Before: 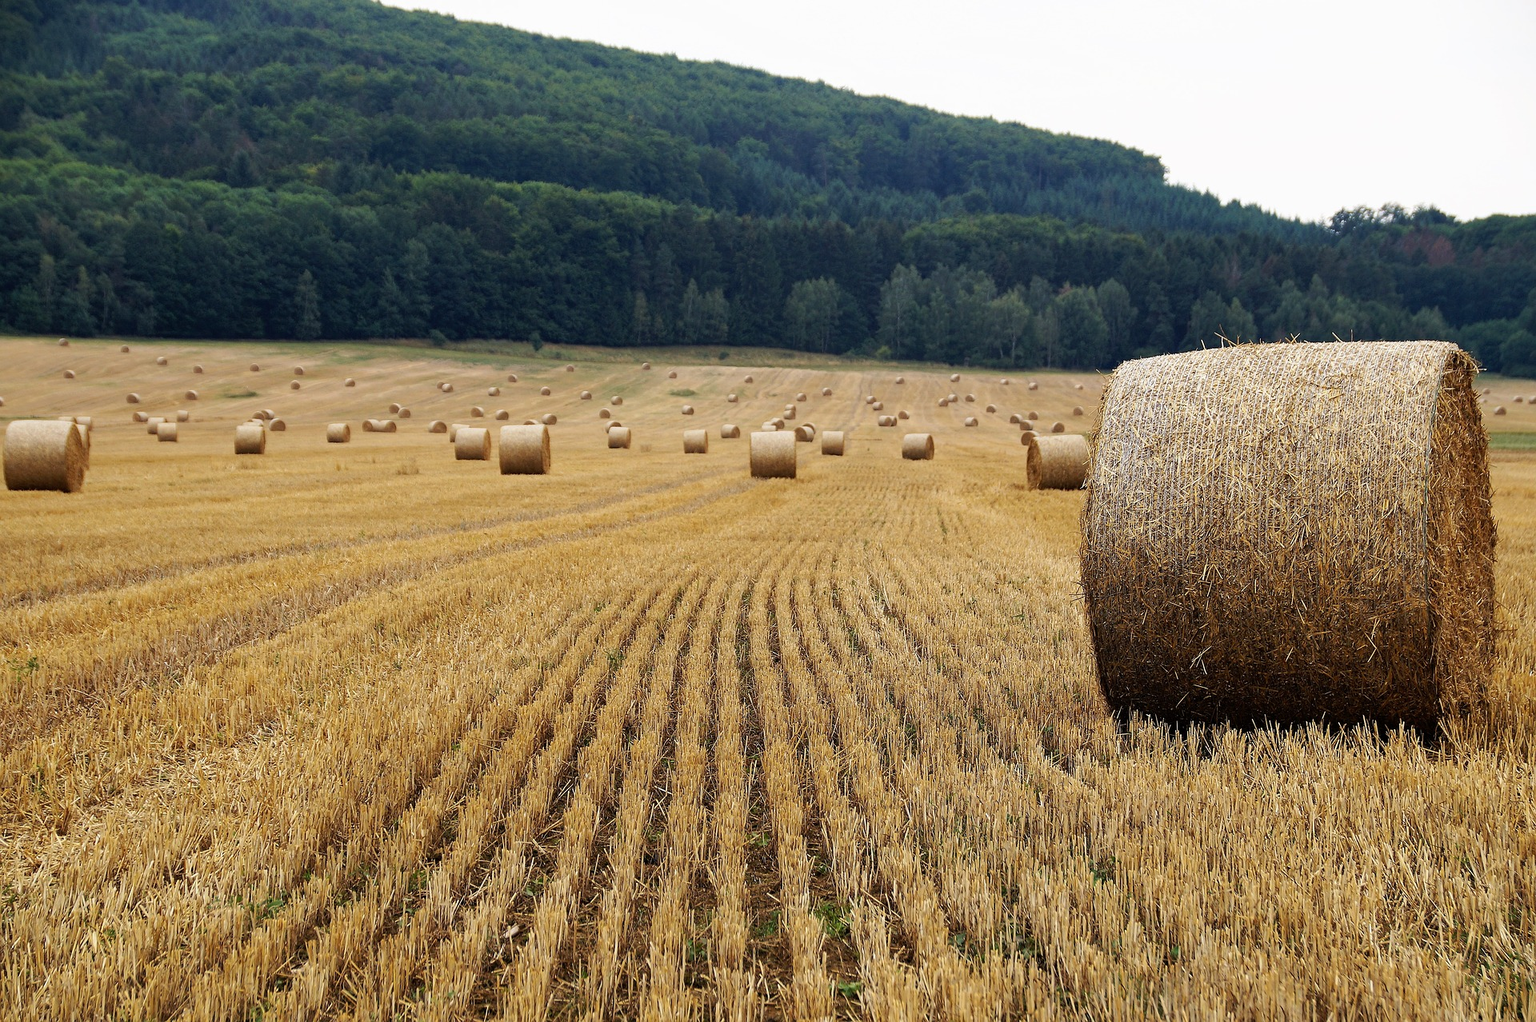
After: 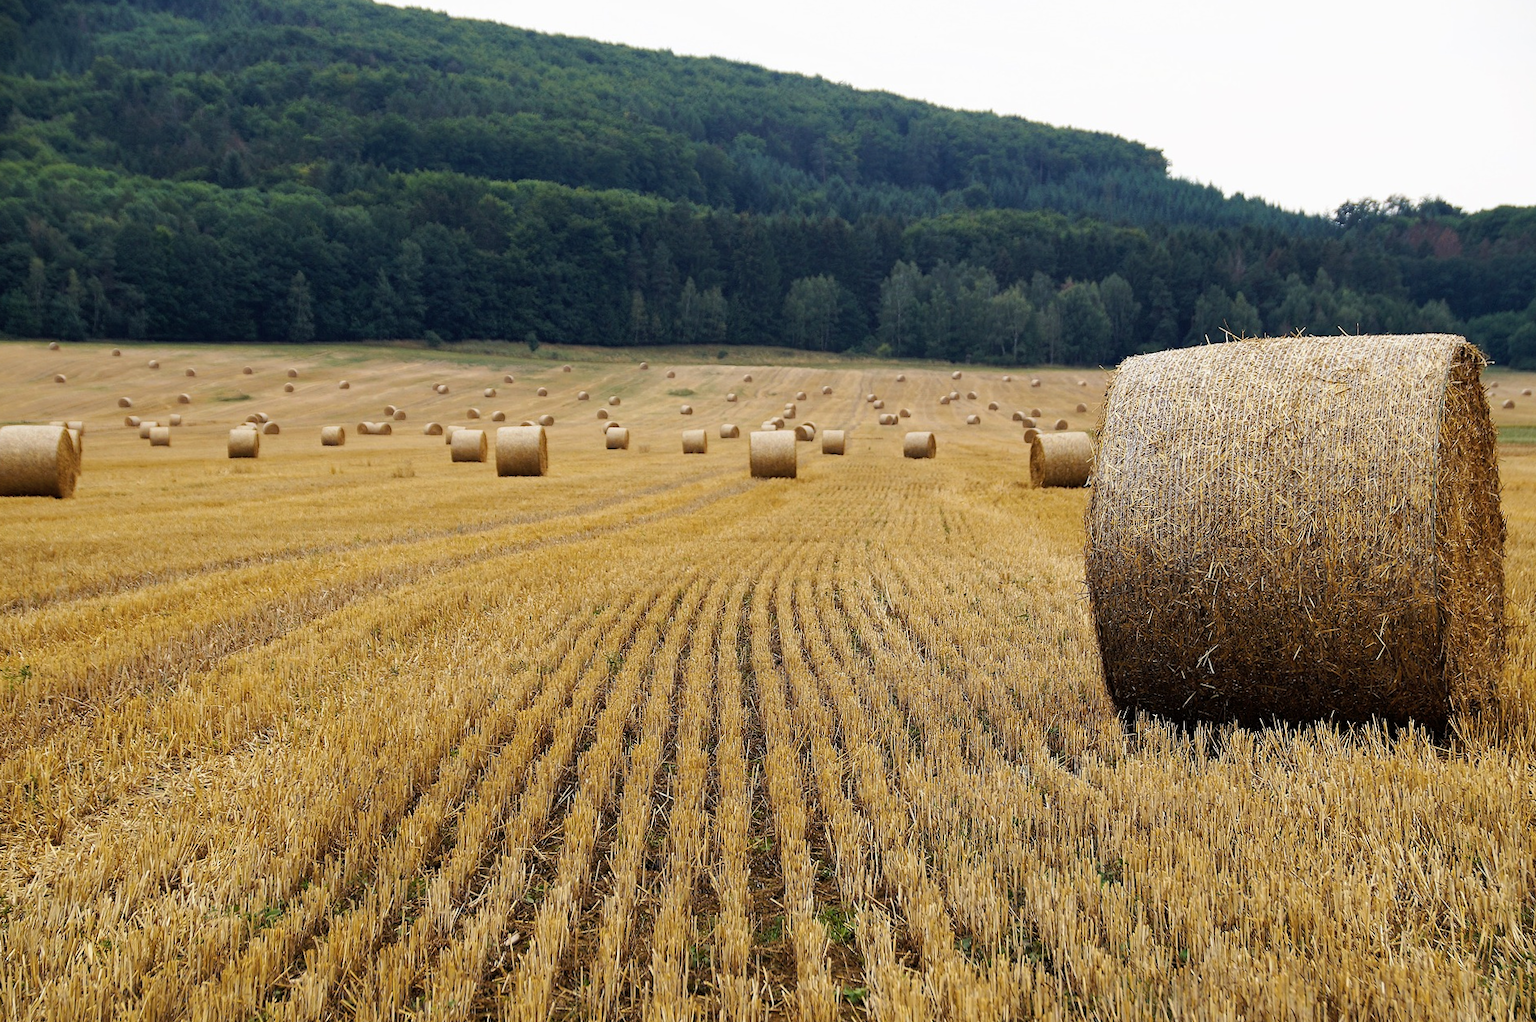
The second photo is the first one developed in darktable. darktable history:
rotate and perspective: rotation -0.45°, automatic cropping original format, crop left 0.008, crop right 0.992, crop top 0.012, crop bottom 0.988
color correction: saturation 0.8
color balance rgb: perceptual saturation grading › global saturation 25%, global vibrance 10%
